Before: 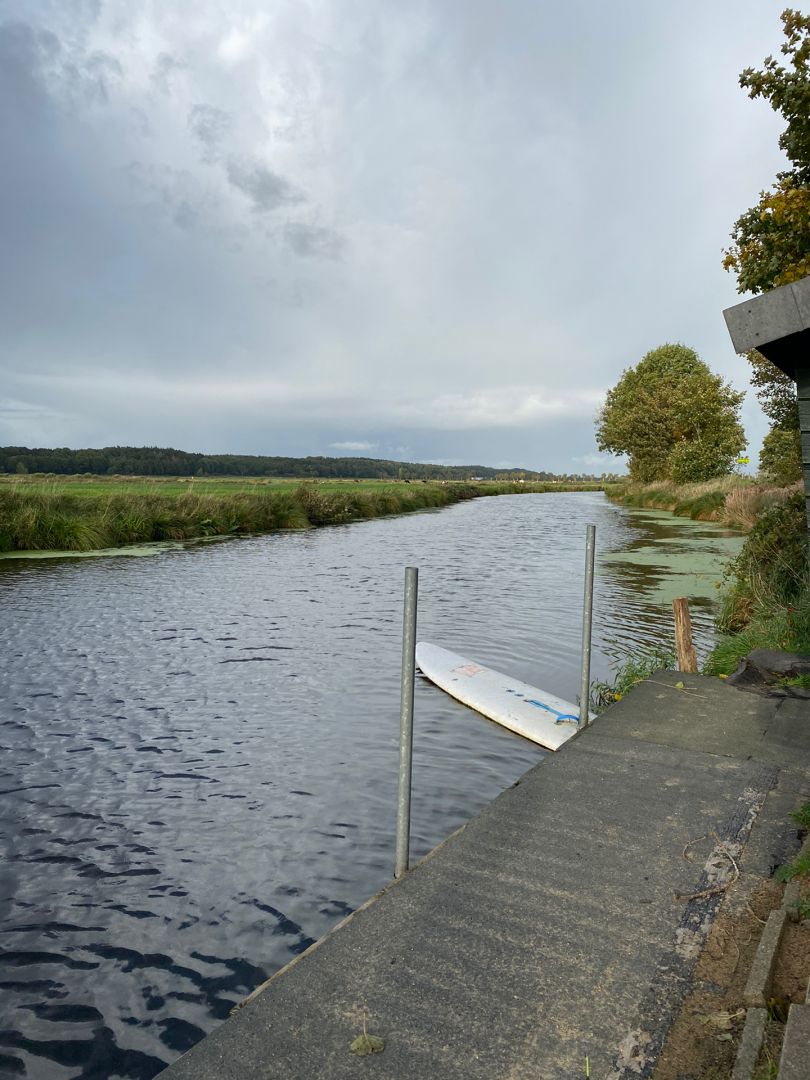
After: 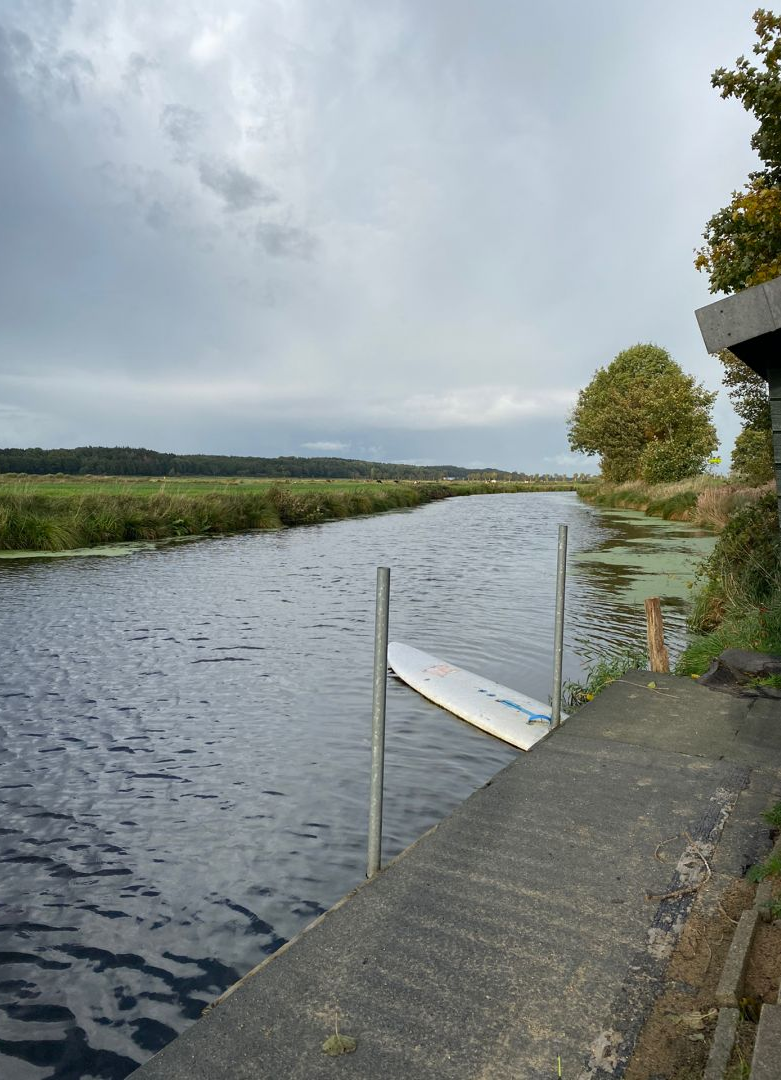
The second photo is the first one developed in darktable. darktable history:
crop and rotate: left 3.481%
